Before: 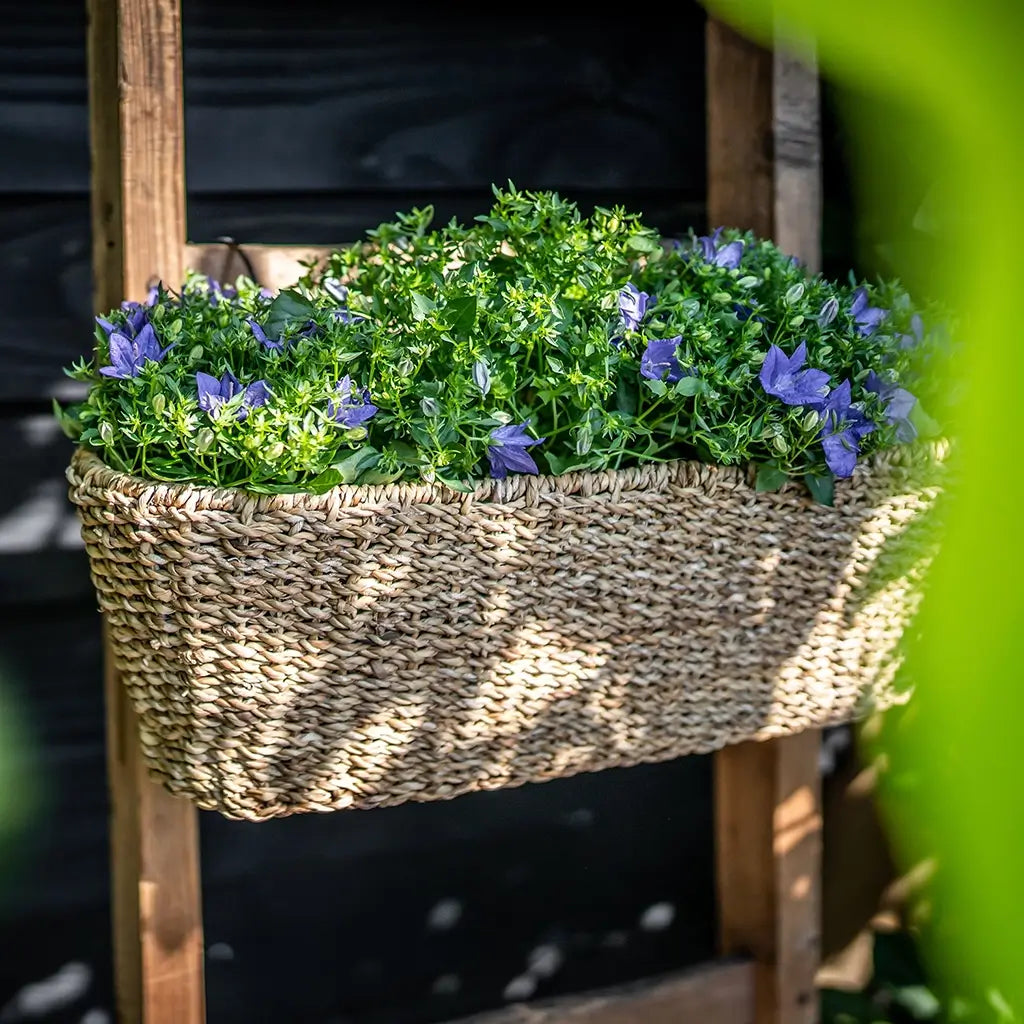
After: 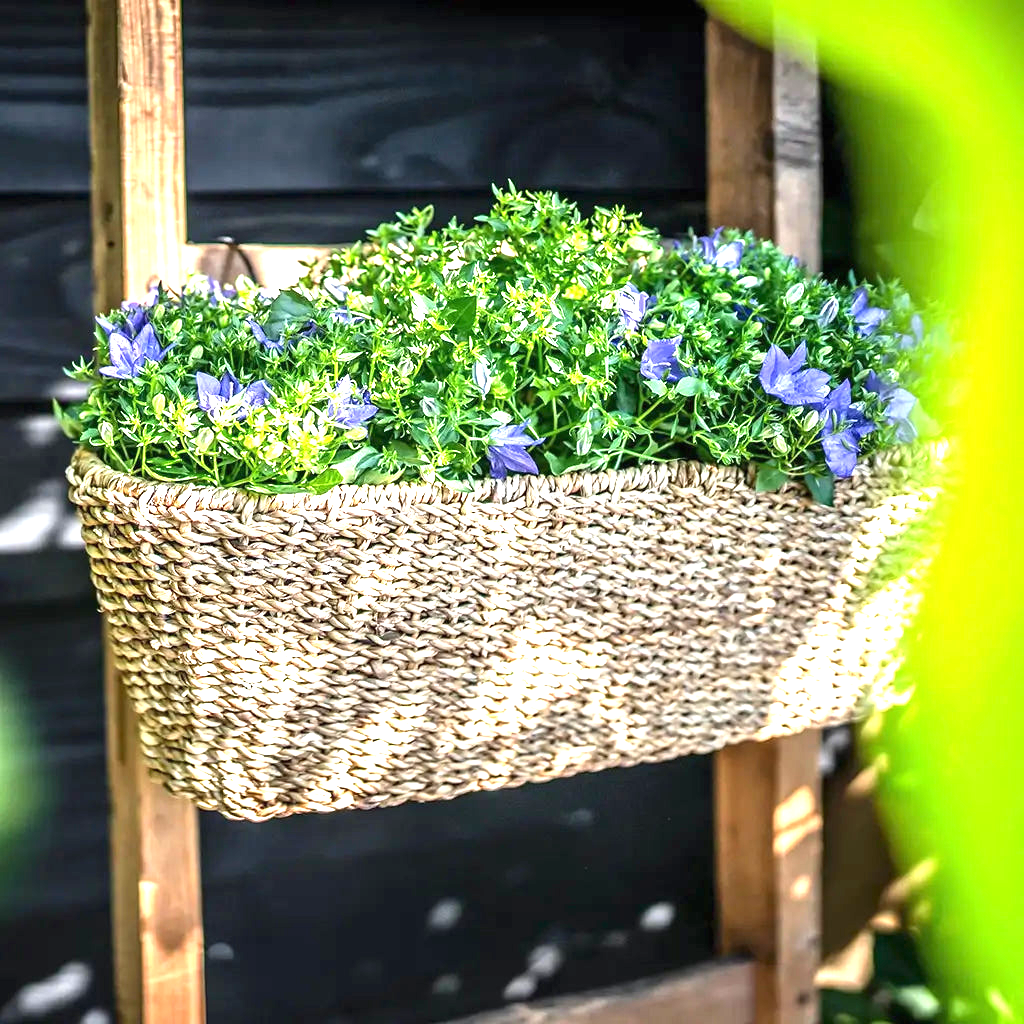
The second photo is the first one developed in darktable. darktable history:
exposure: black level correction 0, exposure 1.673 EV, compensate exposure bias true, compensate highlight preservation false
